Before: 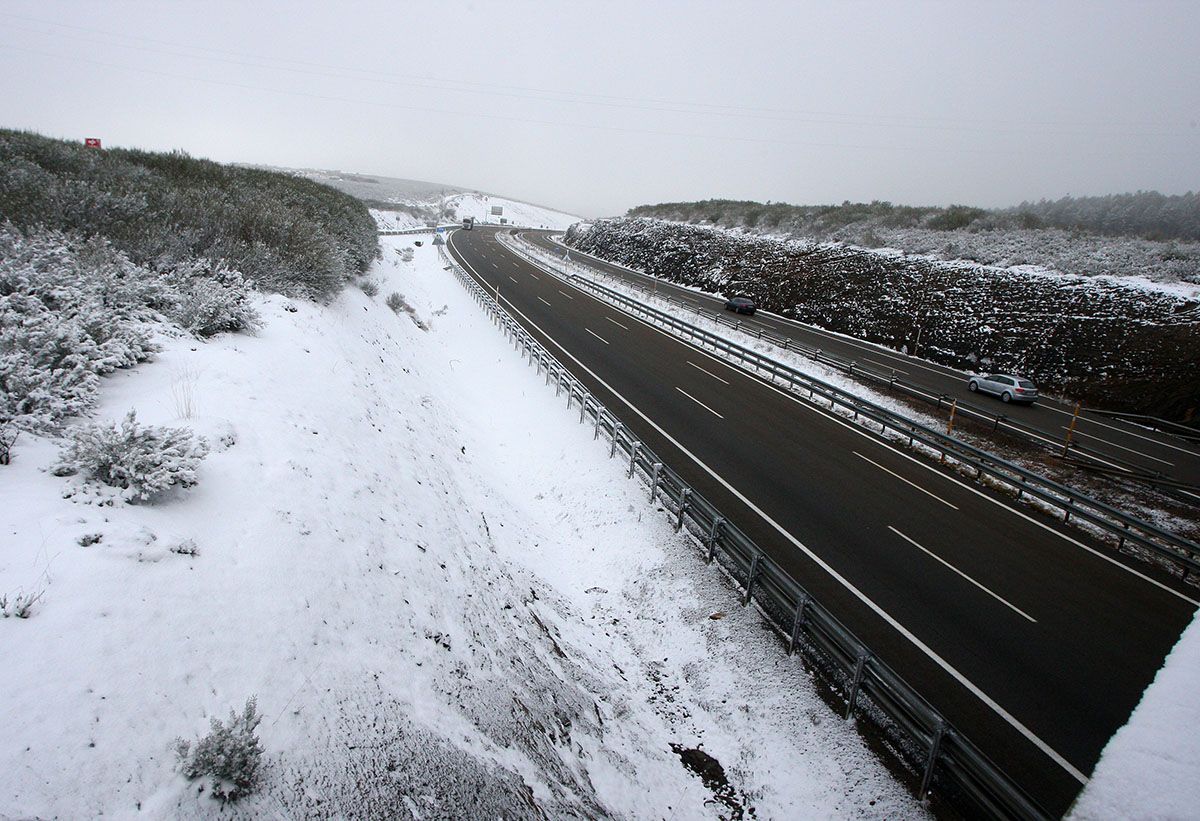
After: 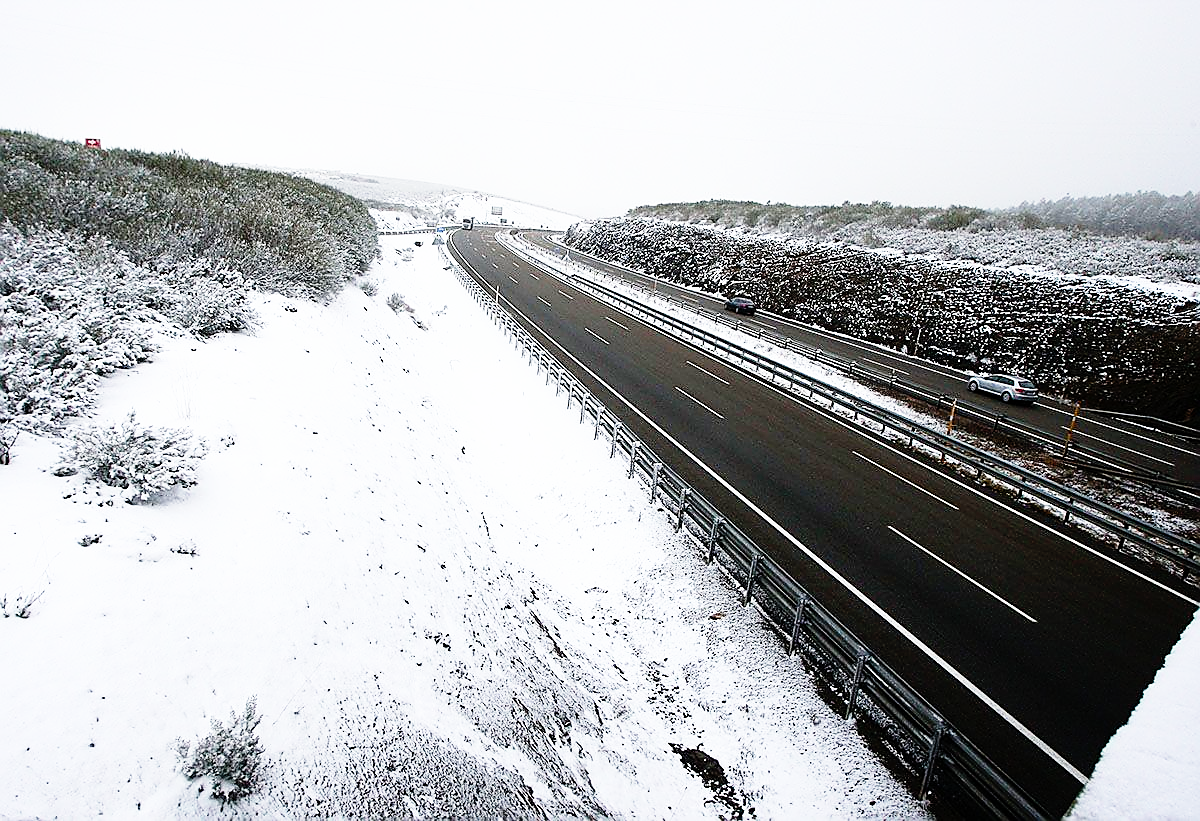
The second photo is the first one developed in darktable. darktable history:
base curve: curves: ch0 [(0, 0) (0.012, 0.01) (0.073, 0.168) (0.31, 0.711) (0.645, 0.957) (1, 1)], preserve colors none
sharpen: radius 1.348, amount 1.247, threshold 0.811
